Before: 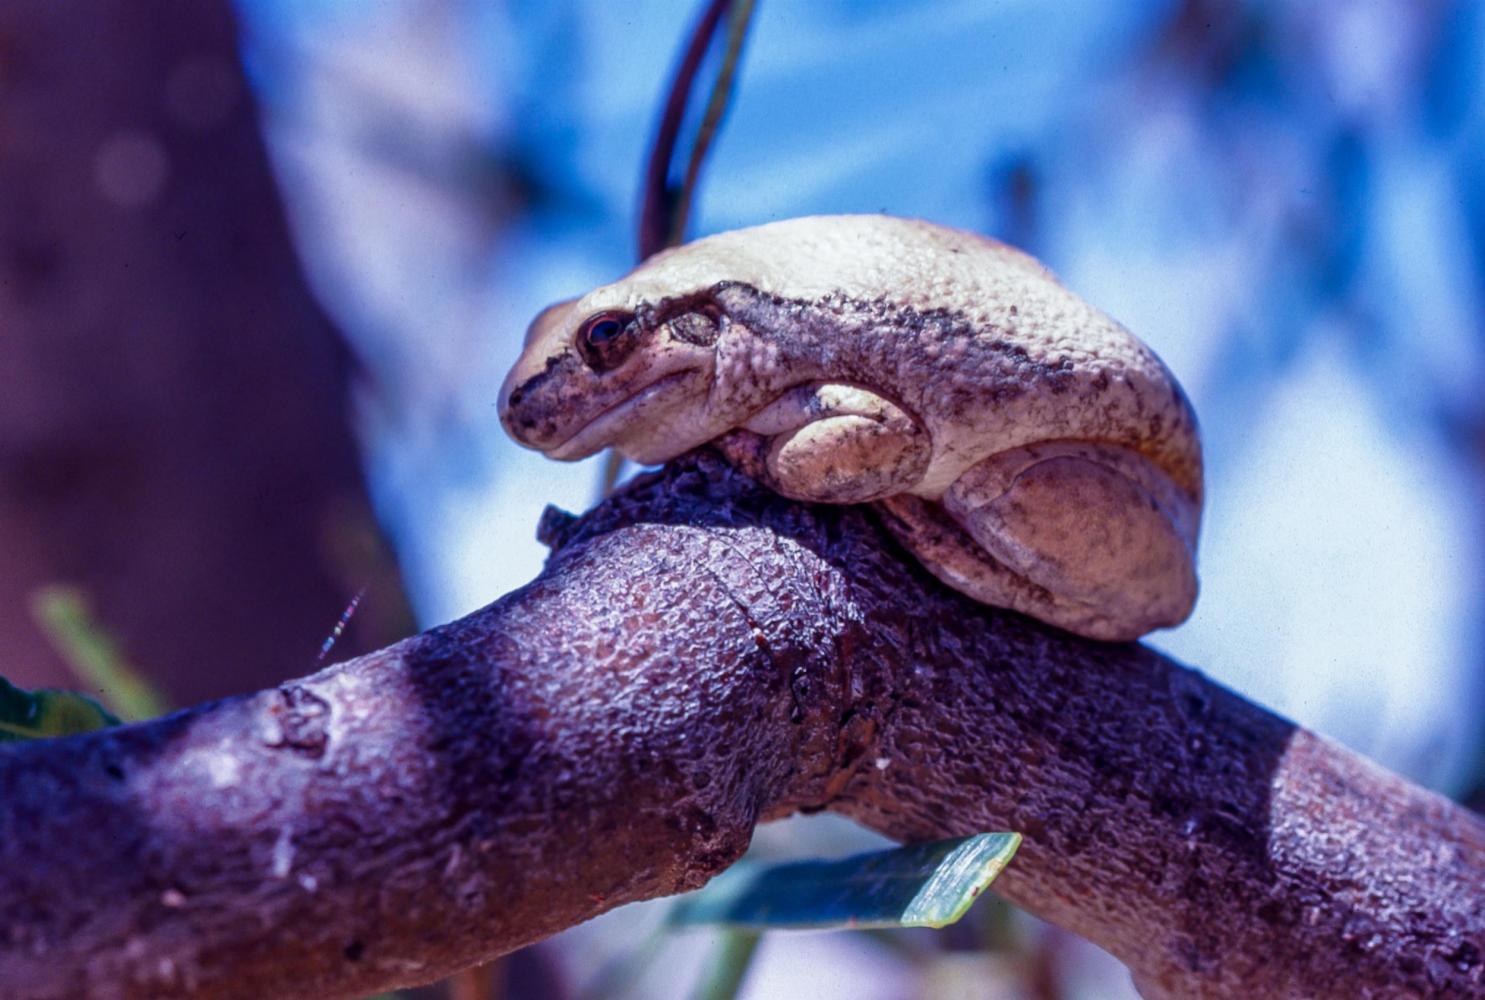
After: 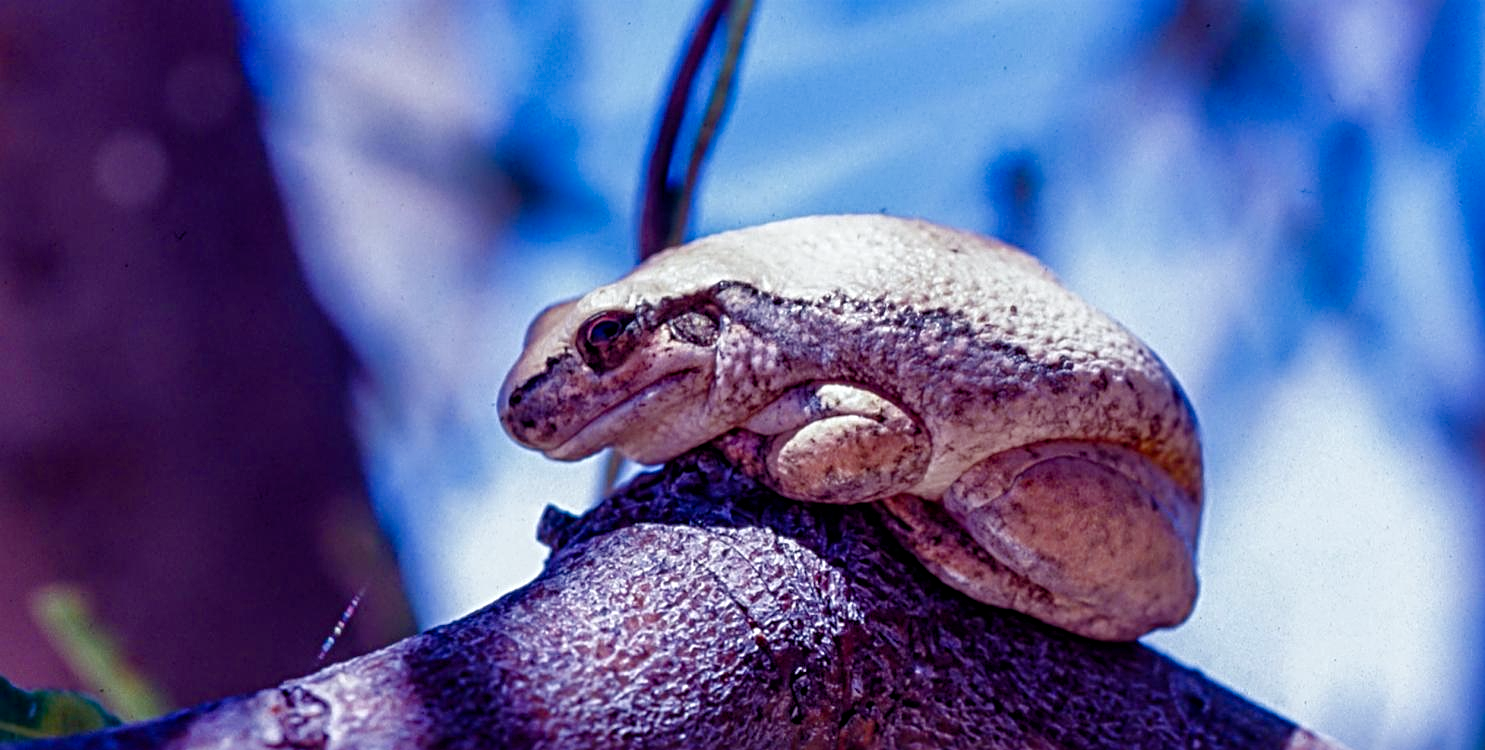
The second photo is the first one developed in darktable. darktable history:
crop: bottom 24.98%
sharpen: radius 3.994
color balance rgb: perceptual saturation grading › global saturation 20%, perceptual saturation grading › highlights -50.321%, perceptual saturation grading › shadows 30.275%
